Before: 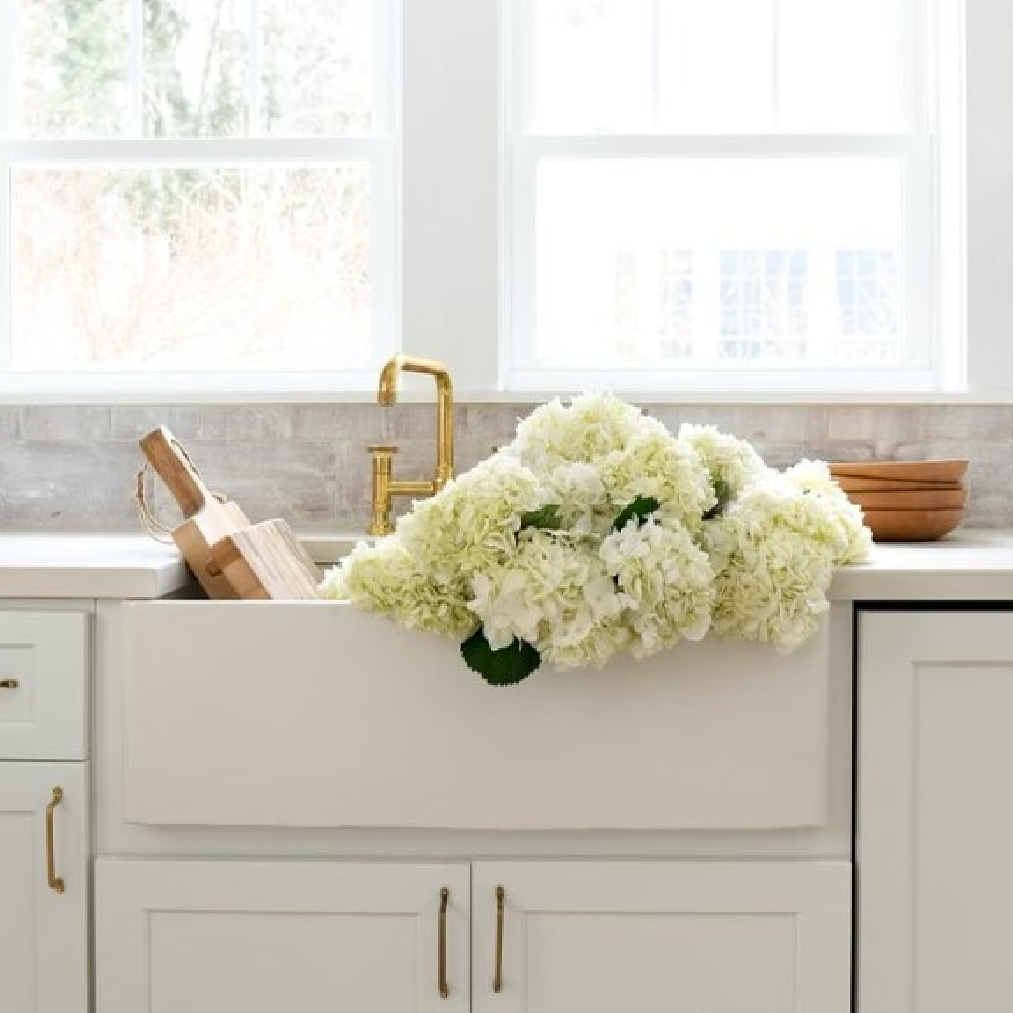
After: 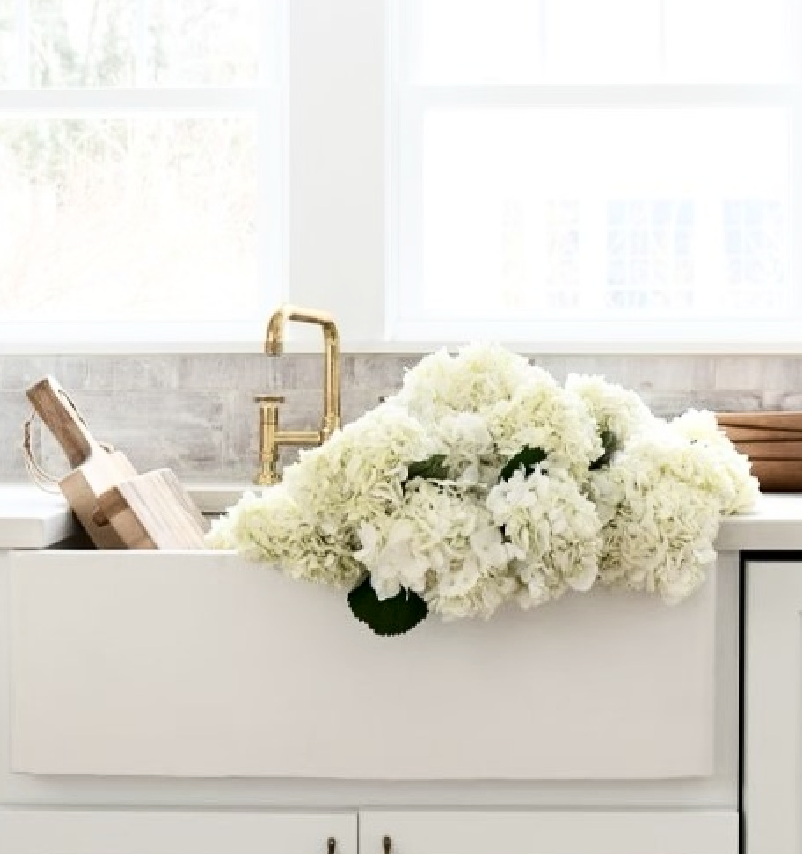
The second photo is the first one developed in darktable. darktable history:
contrast brightness saturation: contrast 0.255, saturation -0.322
crop: left 11.213%, top 4.986%, right 9.603%, bottom 10.691%
